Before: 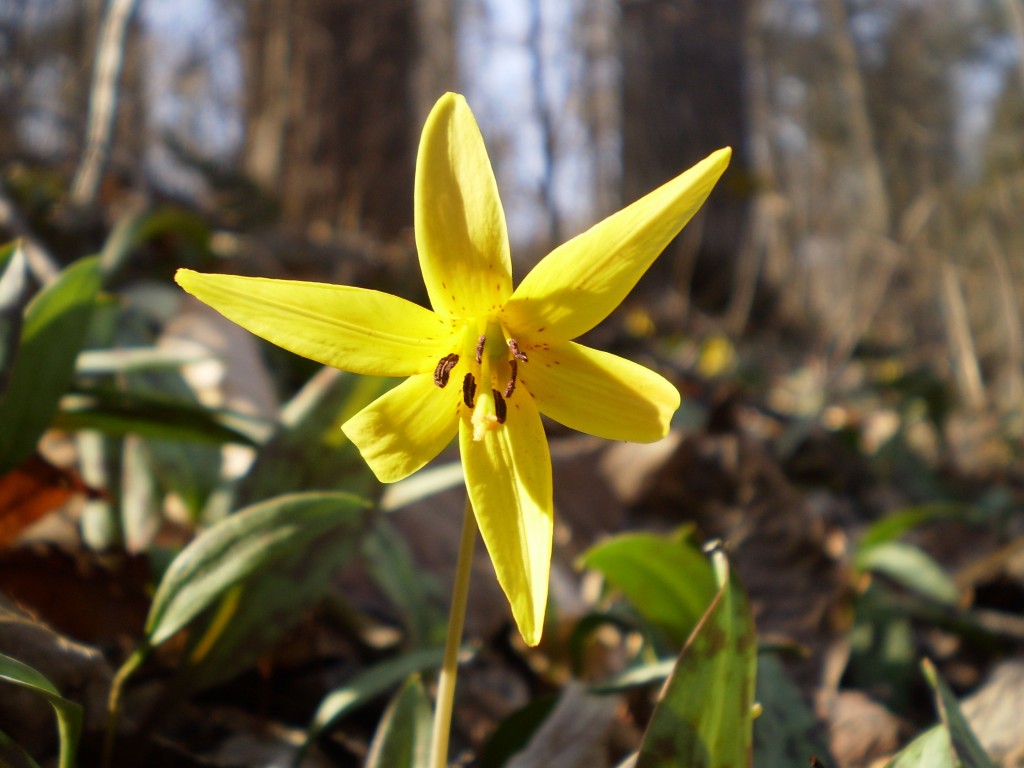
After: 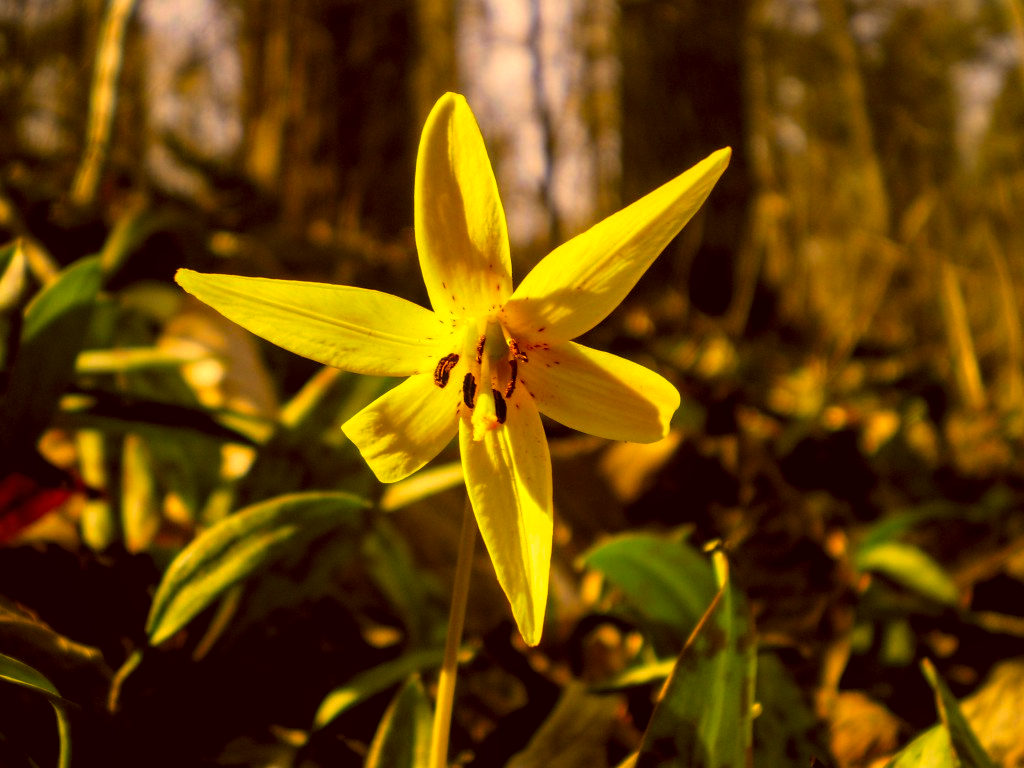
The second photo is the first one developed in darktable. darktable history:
color correction: highlights a* 10.44, highlights b* 30.04, shadows a* 2.73, shadows b* 17.51, saturation 1.72
levels: levels [0.116, 0.574, 1]
local contrast: on, module defaults
